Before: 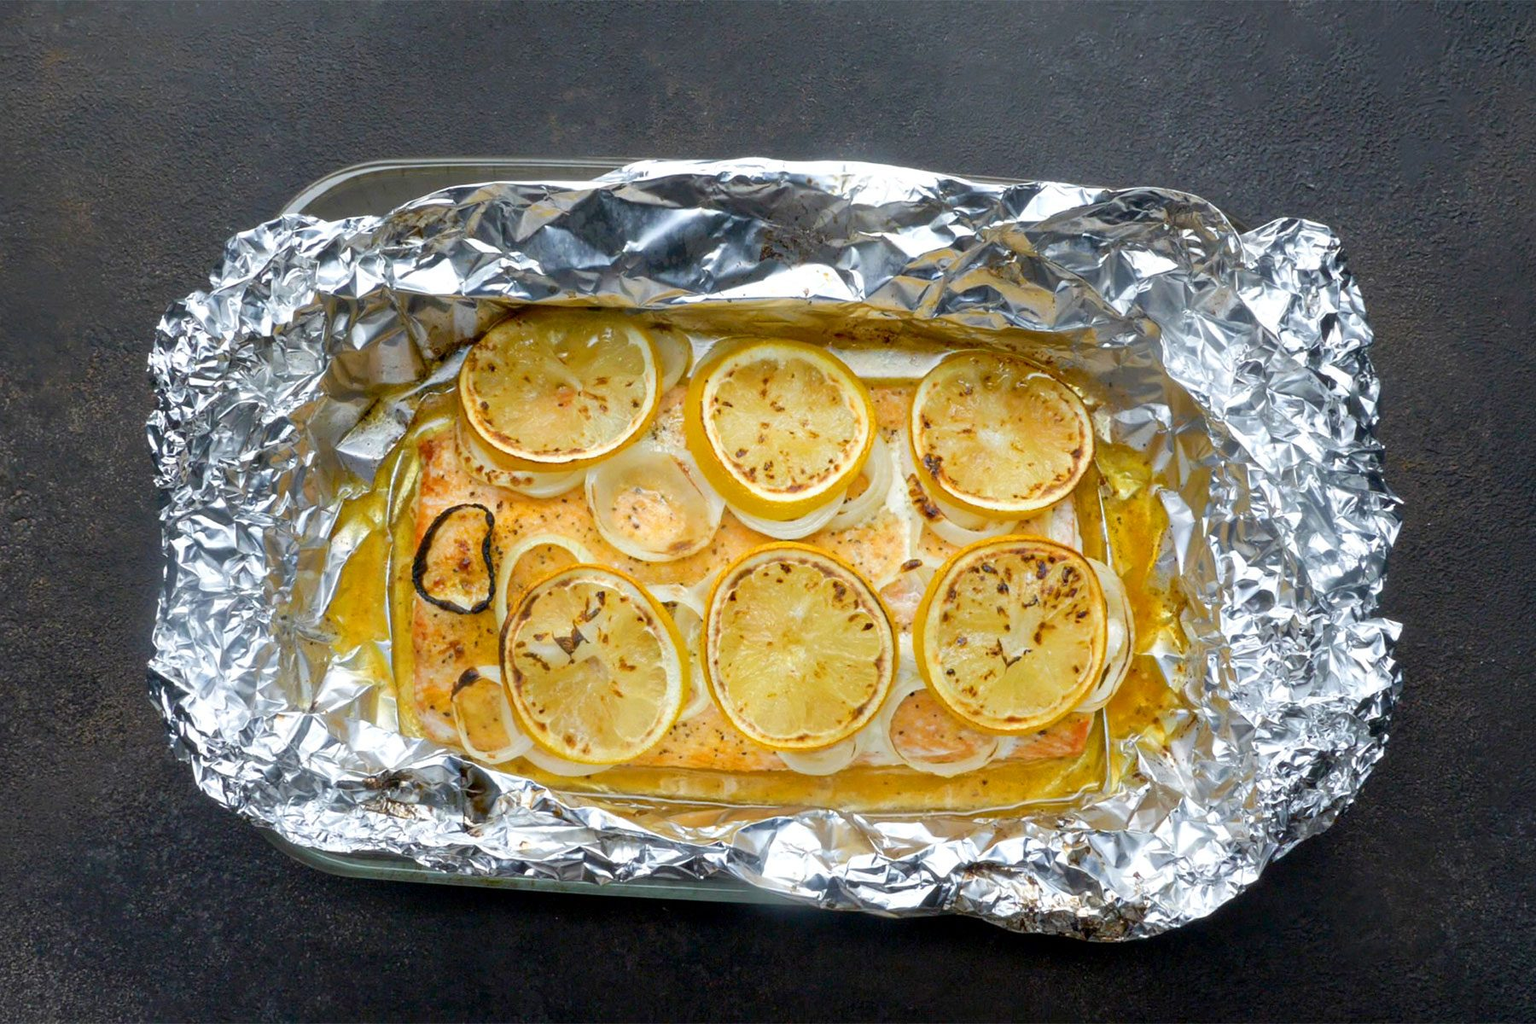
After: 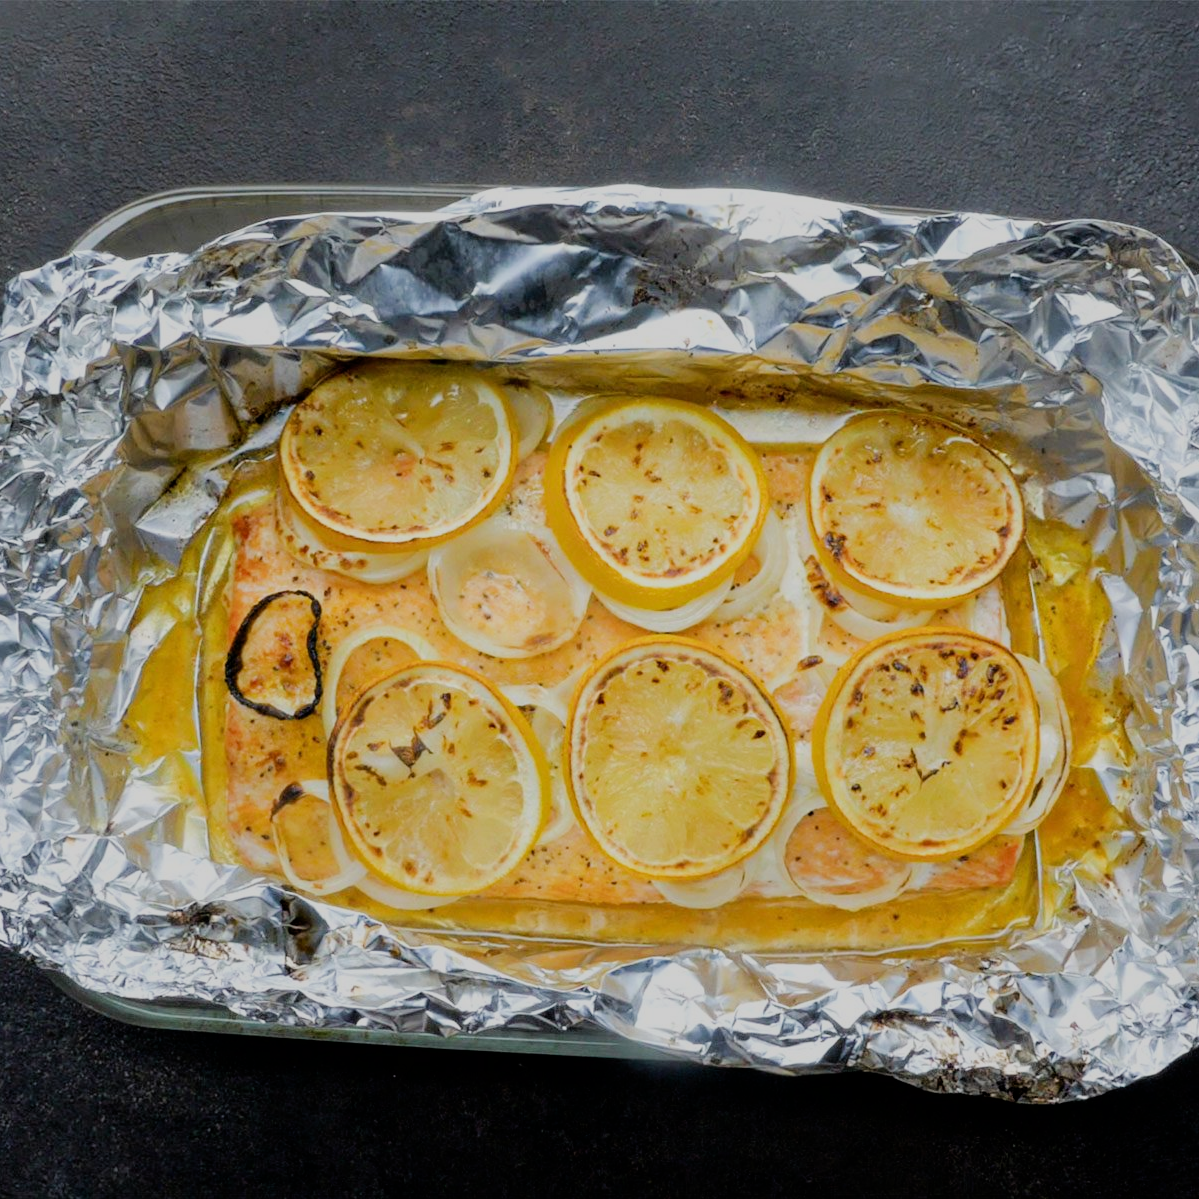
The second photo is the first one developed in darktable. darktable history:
crop and rotate: left 14.385%, right 18.948%
filmic rgb: black relative exposure -6.98 EV, white relative exposure 5.63 EV, hardness 2.86
